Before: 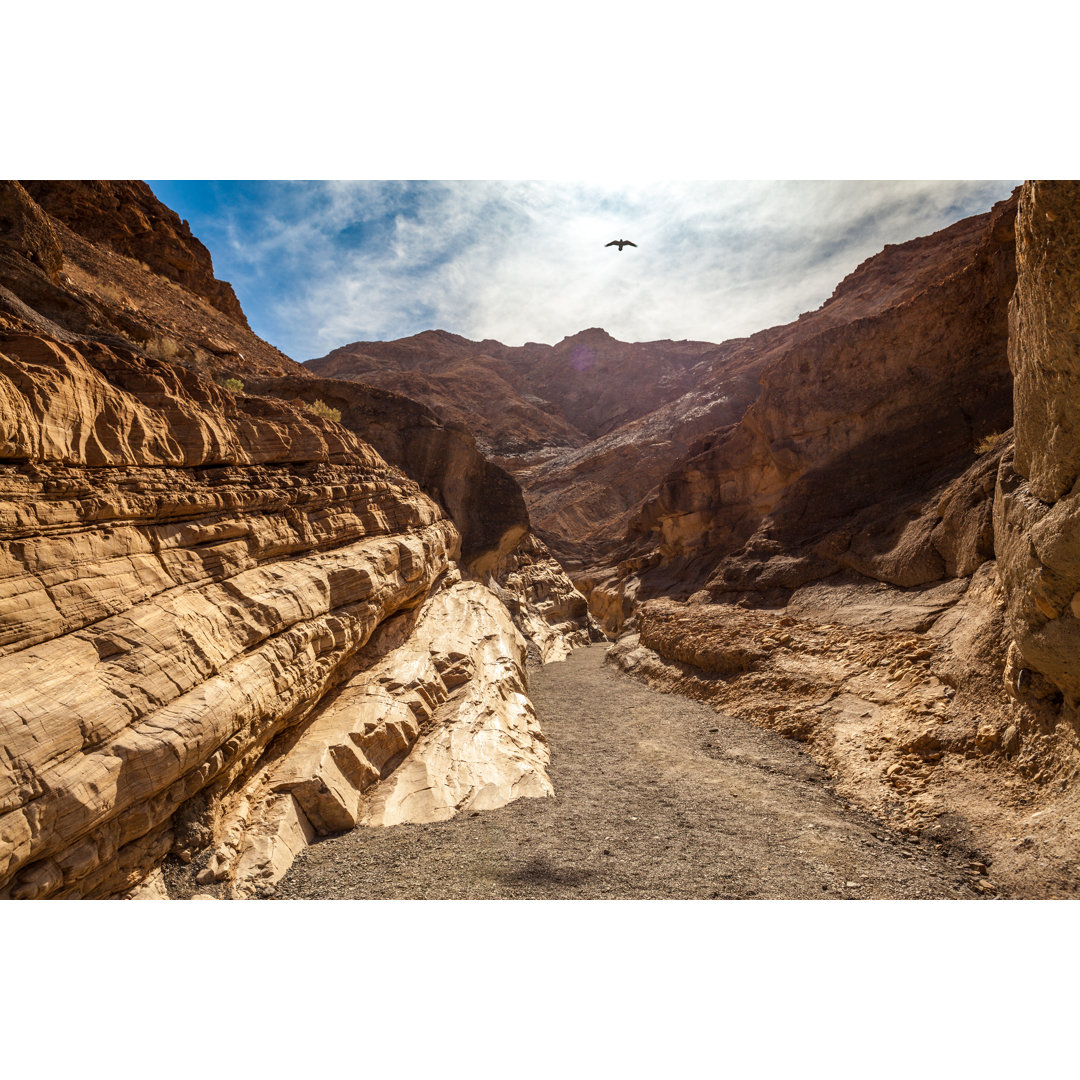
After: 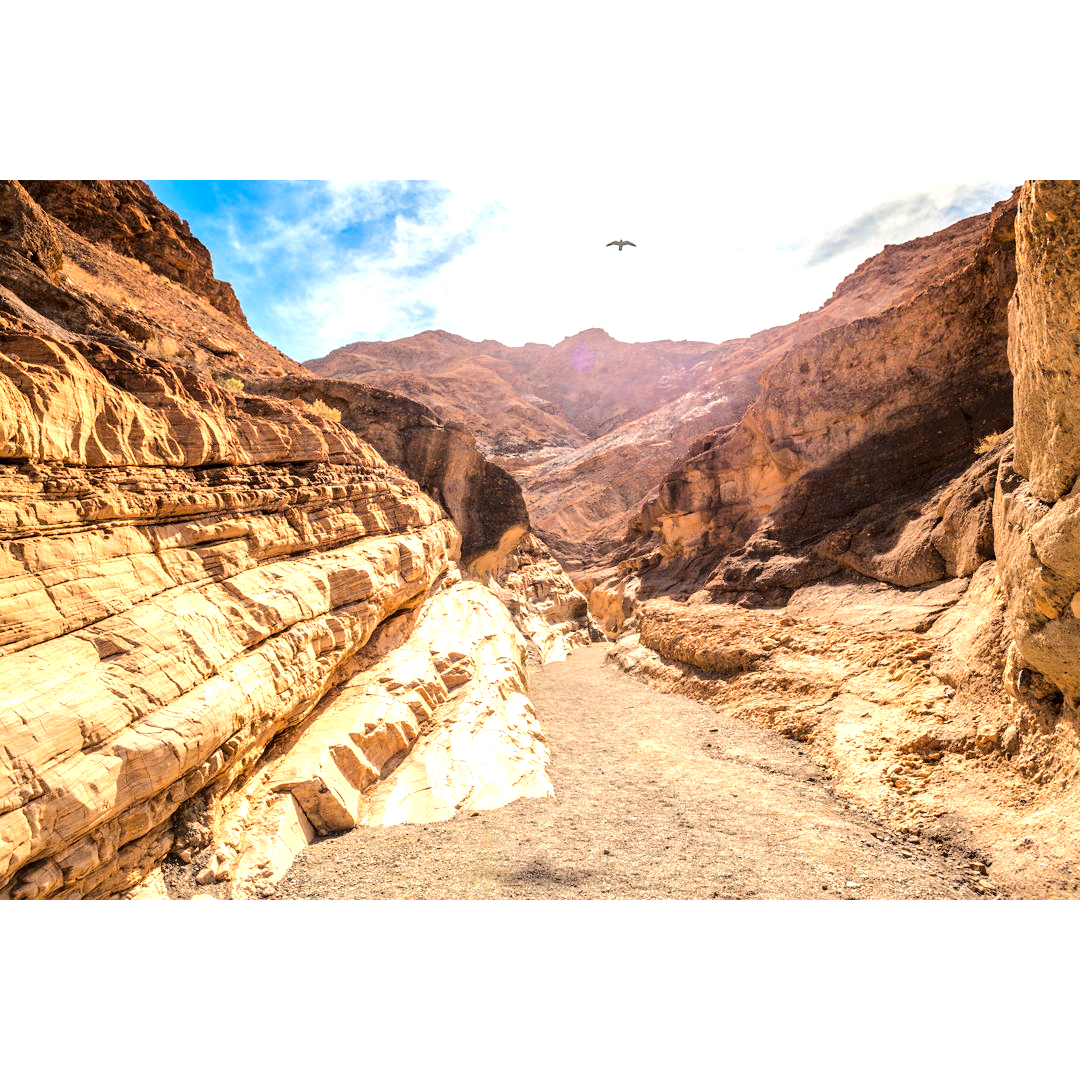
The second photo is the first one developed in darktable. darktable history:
exposure: exposure 0.949 EV, compensate highlight preservation false
tone equalizer: -7 EV 0.159 EV, -6 EV 0.578 EV, -5 EV 1.18 EV, -4 EV 1.34 EV, -3 EV 1.12 EV, -2 EV 0.6 EV, -1 EV 0.15 EV, edges refinement/feathering 500, mask exposure compensation -1.57 EV, preserve details no
local contrast: mode bilateral grid, contrast 20, coarseness 49, detail 119%, midtone range 0.2
